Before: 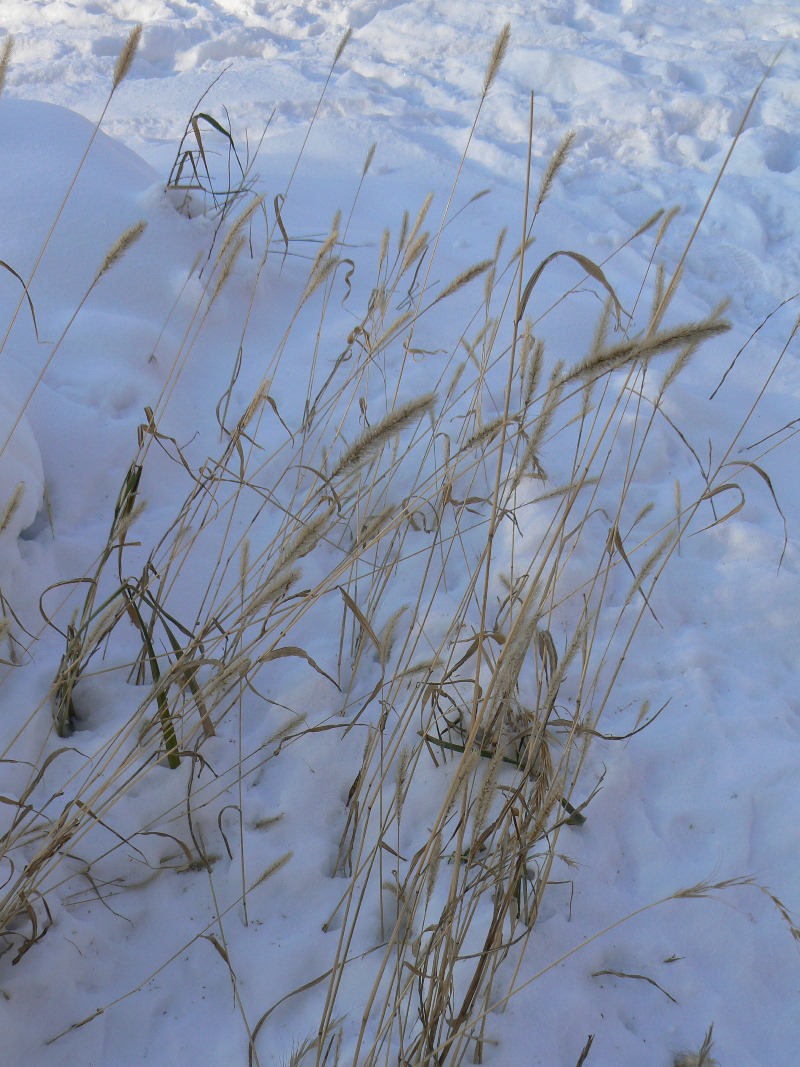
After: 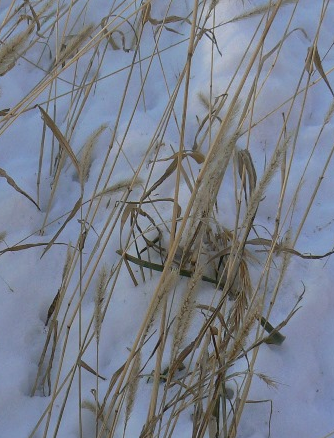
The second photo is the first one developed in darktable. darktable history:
crop: left 37.637%, top 45.089%, right 20.518%, bottom 13.774%
